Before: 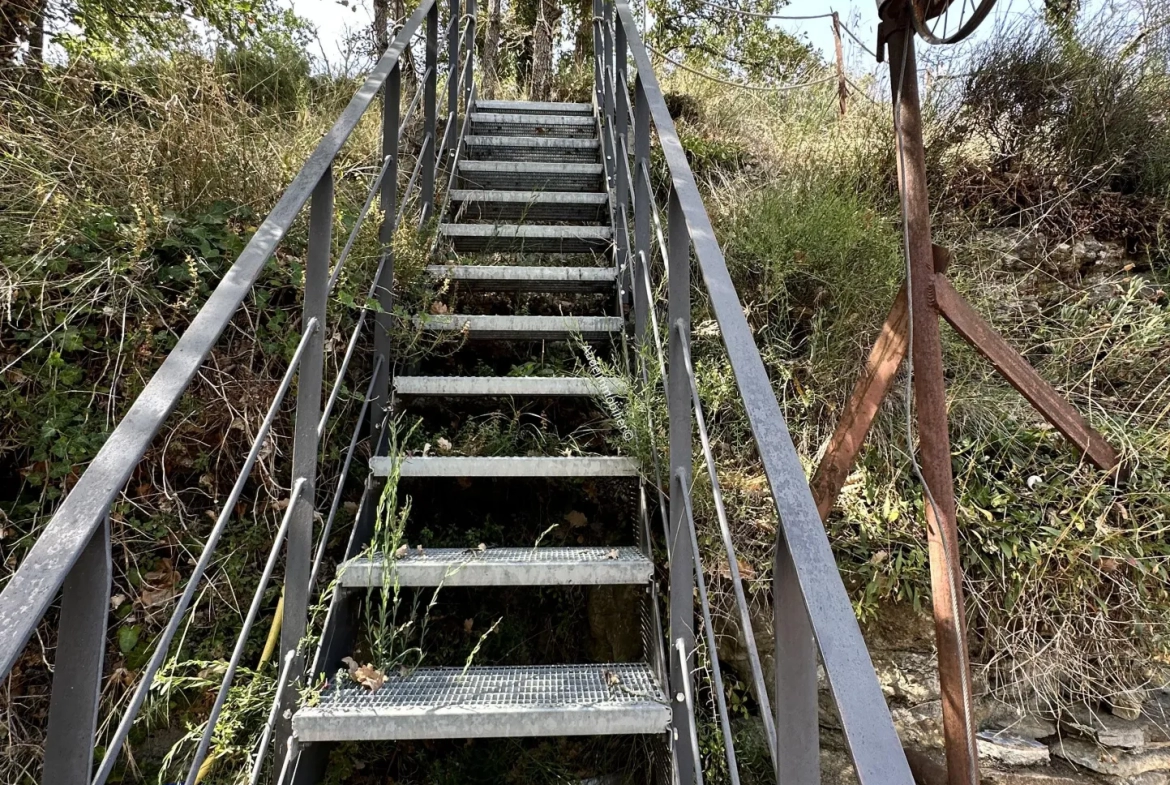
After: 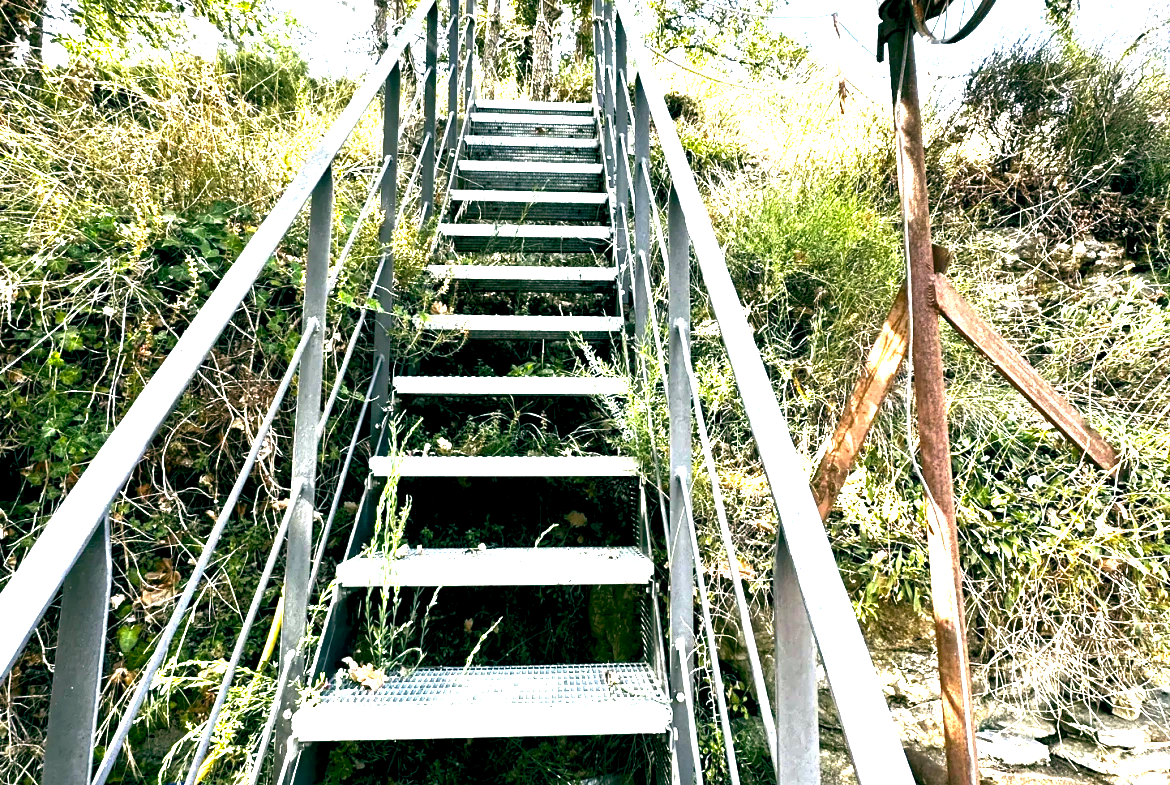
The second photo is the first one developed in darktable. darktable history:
color balance rgb: global offset › luminance -0.331%, global offset › chroma 0.113%, global offset › hue 163.65°, perceptual saturation grading › global saturation 0.987%, perceptual brilliance grading › global brilliance 34.612%, perceptual brilliance grading › highlights 50.743%, perceptual brilliance grading › mid-tones 59.417%, perceptual brilliance grading › shadows 34.491%, global vibrance 5.121%
